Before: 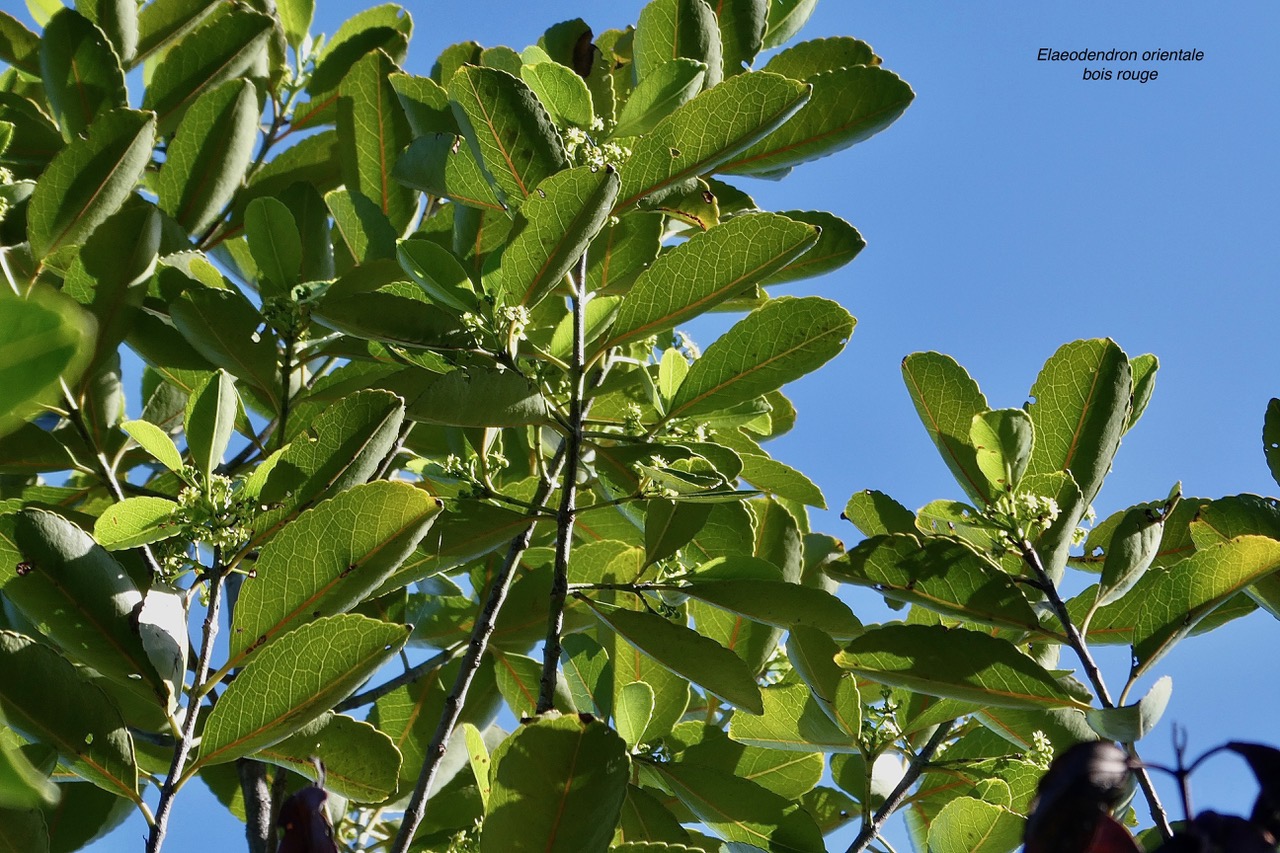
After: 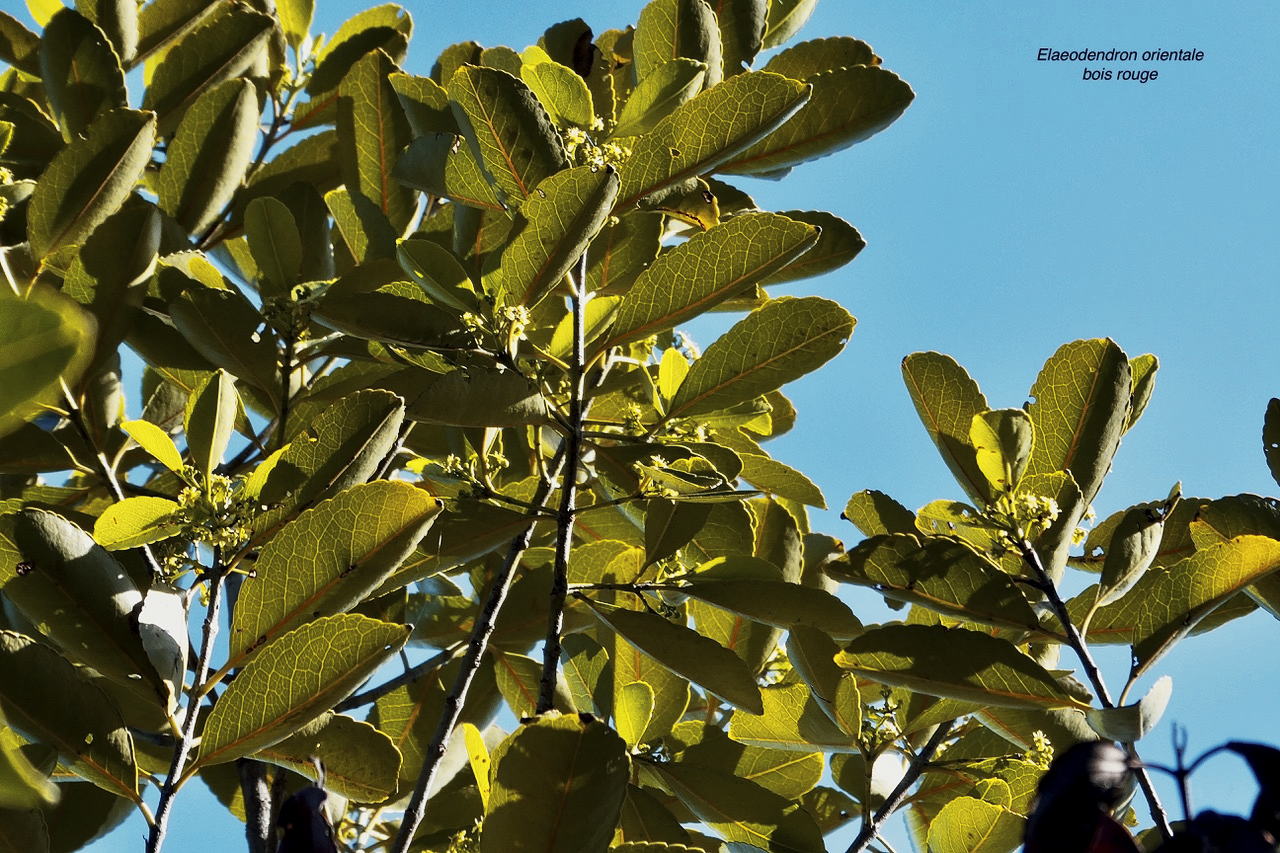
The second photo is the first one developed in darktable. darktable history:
tone curve: curves: ch0 [(0, 0) (0.003, 0.003) (0.011, 0.012) (0.025, 0.023) (0.044, 0.04) (0.069, 0.056) (0.1, 0.082) (0.136, 0.107) (0.177, 0.144) (0.224, 0.186) (0.277, 0.237) (0.335, 0.297) (0.399, 0.37) (0.468, 0.465) (0.543, 0.567) (0.623, 0.68) (0.709, 0.782) (0.801, 0.86) (0.898, 0.924) (1, 1)], preserve colors none
color look up table: target L [94.13, 95.35, 91.36, 88.11, 83.29, 75.98, 74.02, 72.18, 66.77, 60.38, 50.93, 49.86, 30.43, 4.408, 200.19, 86.67, 77.42, 65.94, 65.92, 60.21, 59.46, 46.97, 44.84, 39.09, 36.39, 31.78, 13.51, 97.26, 80.91, 71.28, 64.75, 55.59, 51.58, 47.99, 60.44, 50.94, 40.8, 26.08, 25.33, 33.17, 24.02, 3.501, 5.732, 92.82, 87.3, 74.1, 63.35, 43.56, 34.42], target a [-14.23, -16.59, -34.59, -25.34, -29.38, -10.45, -26.59, -8.973, -1.666, -21.8, -6.462, -16.44, -13.68, 1.397, 0, -3.886, 5.66, 31.42, 15.2, 30.73, 35.53, 56.84, 24.32, 48.8, 5.058, 19.28, 30.7, -0.65, 11.97, 8.402, -0.59, 42.14, 50.32, 54.1, -16.56, -0.172, 19.02, 36.82, 36.6, -0.353, 25.89, 13.77, 21.53, -17.42, -9.694, -20.07, -21.57, -8.127, -10.71], target b [82.62, 70.12, 73.42, 66.64, 67.61, 59.88, 21.51, 15.9, 38.32, 44.31, 40.79, 35.04, 19.25, 3.986, 0, 70.07, 62.73, 2.403, 29.97, 52.06, 35.97, 56.7, 6.663, 40.54, 11.4, 37.08, 18.1, 2.5, -4.954, -20.41, 0.997, -23.49, 1.114, -18.97, -35.62, -39.17, -24.37, -46.94, -8.436, -29.36, -51.85, -10.62, -42.31, 0.335, -11.04, -25.54, 1.727, -16.47, -2.243], num patches 49
